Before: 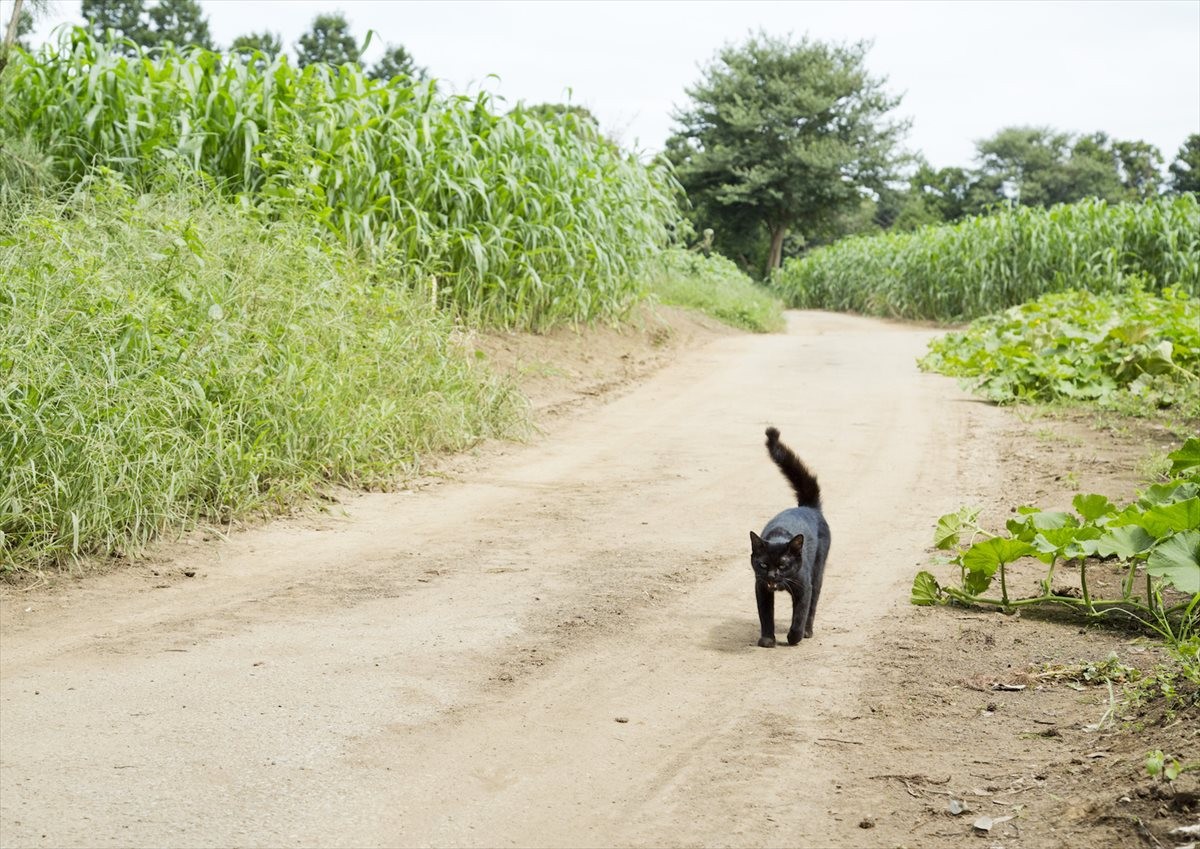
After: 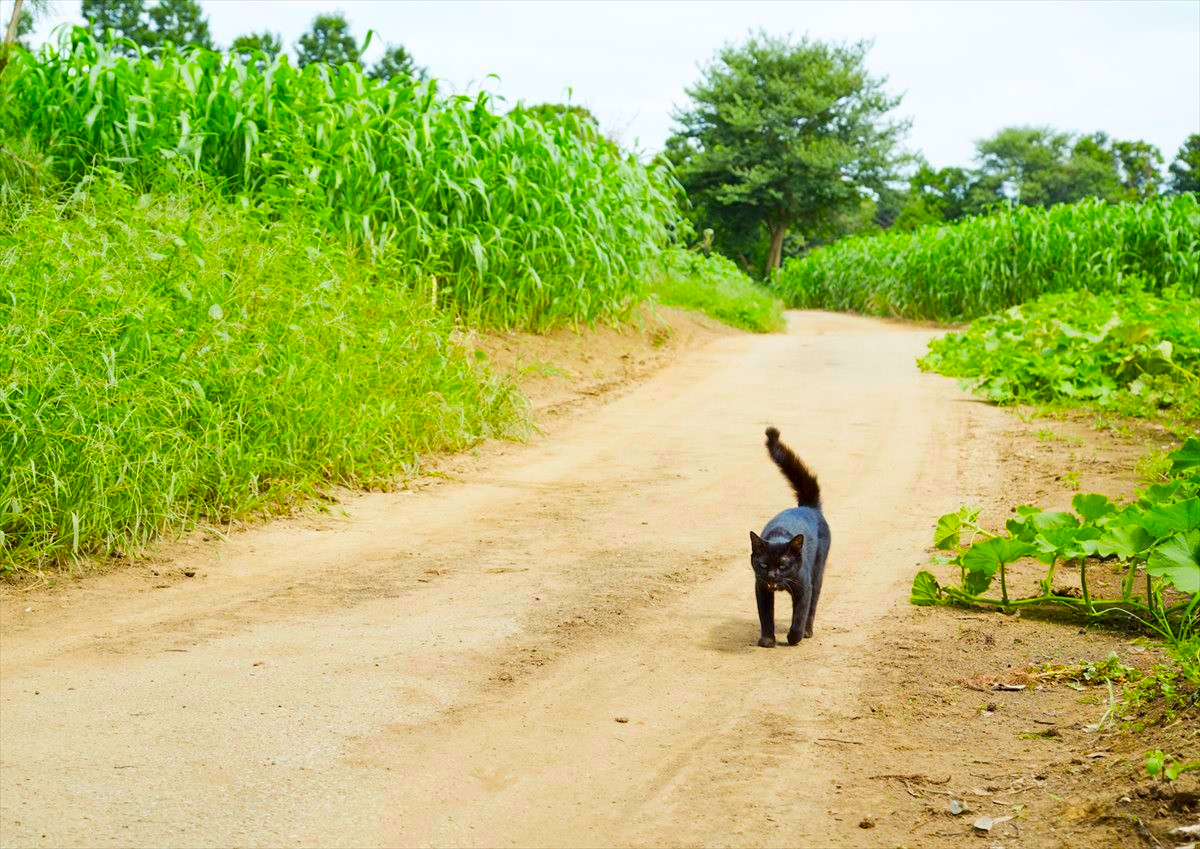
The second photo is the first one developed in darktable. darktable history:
color contrast: green-magenta contrast 1.69, blue-yellow contrast 1.49
color balance rgb: linear chroma grading › global chroma 15%, perceptual saturation grading › global saturation 30%
